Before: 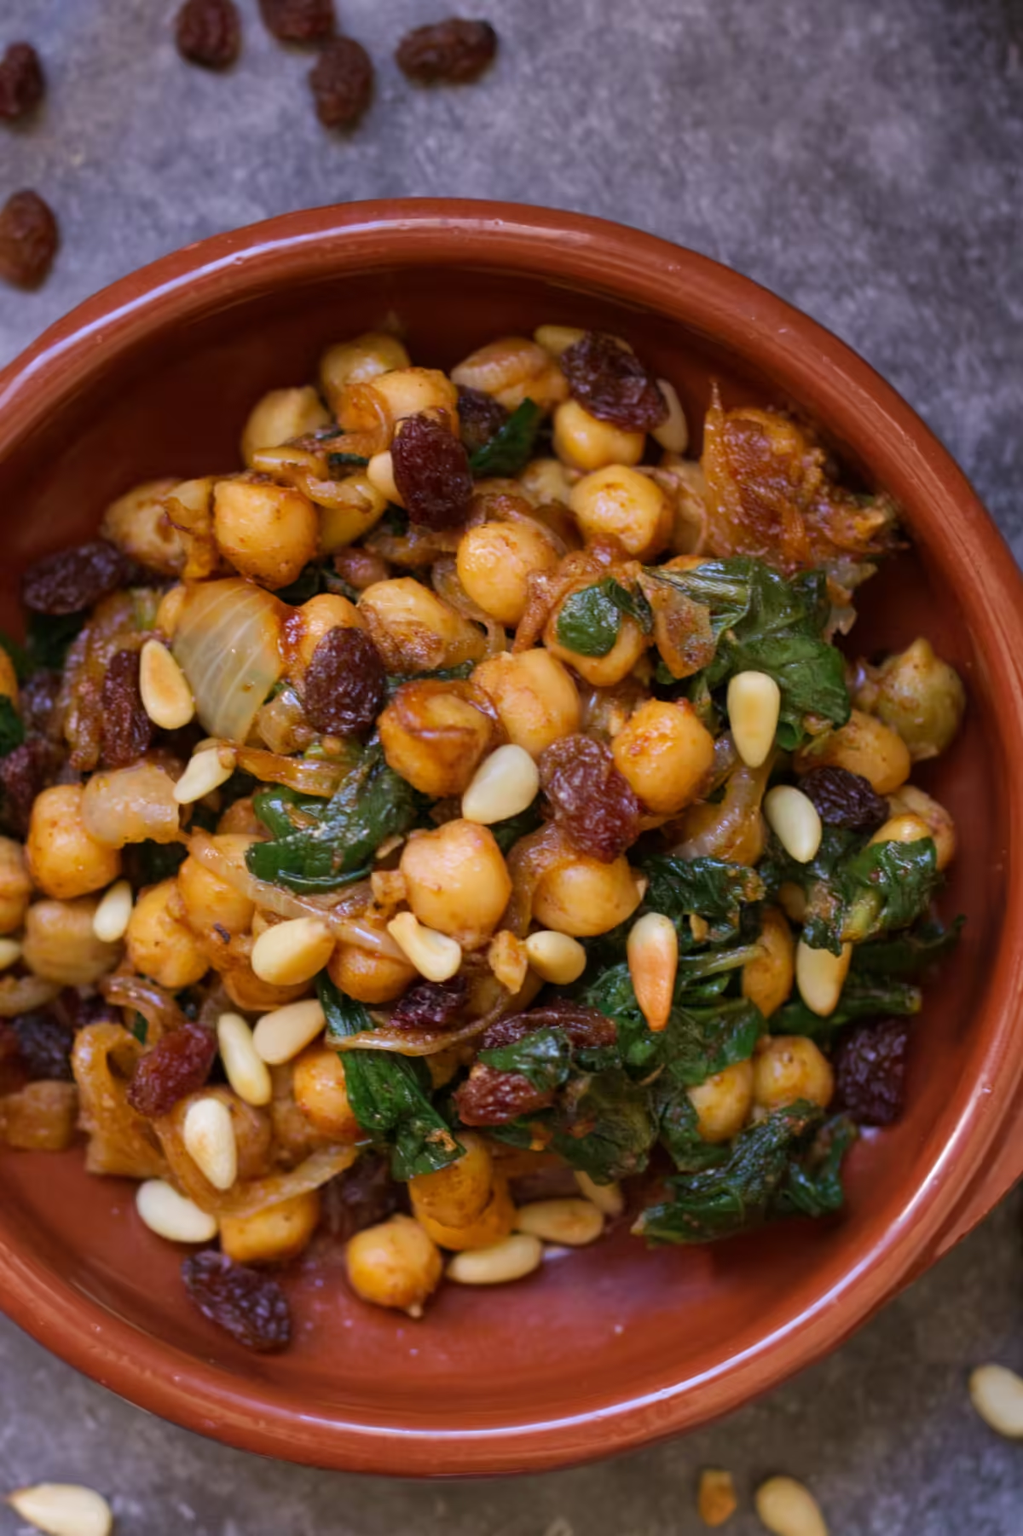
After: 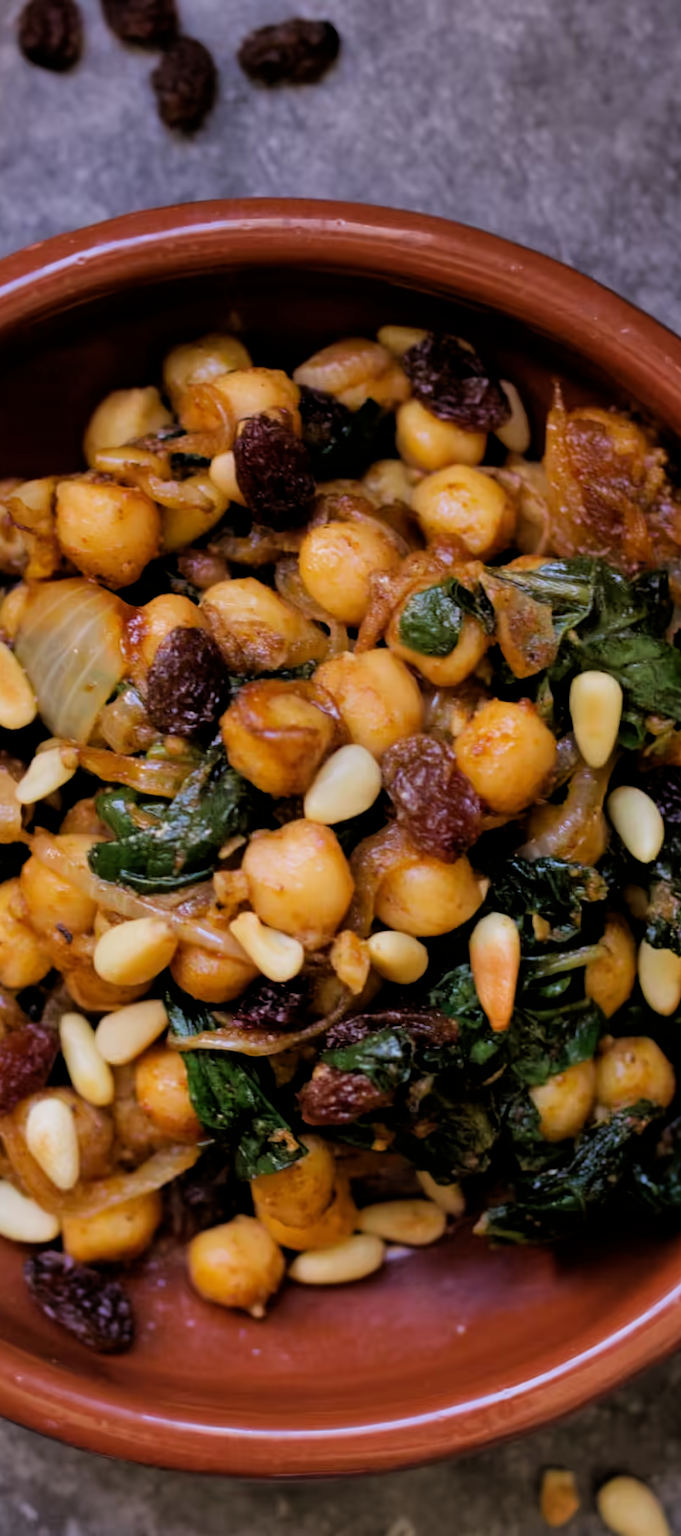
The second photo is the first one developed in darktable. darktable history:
crop: left 15.419%, right 17.914%
filmic rgb: black relative exposure -3.92 EV, white relative exposure 3.14 EV, hardness 2.87
